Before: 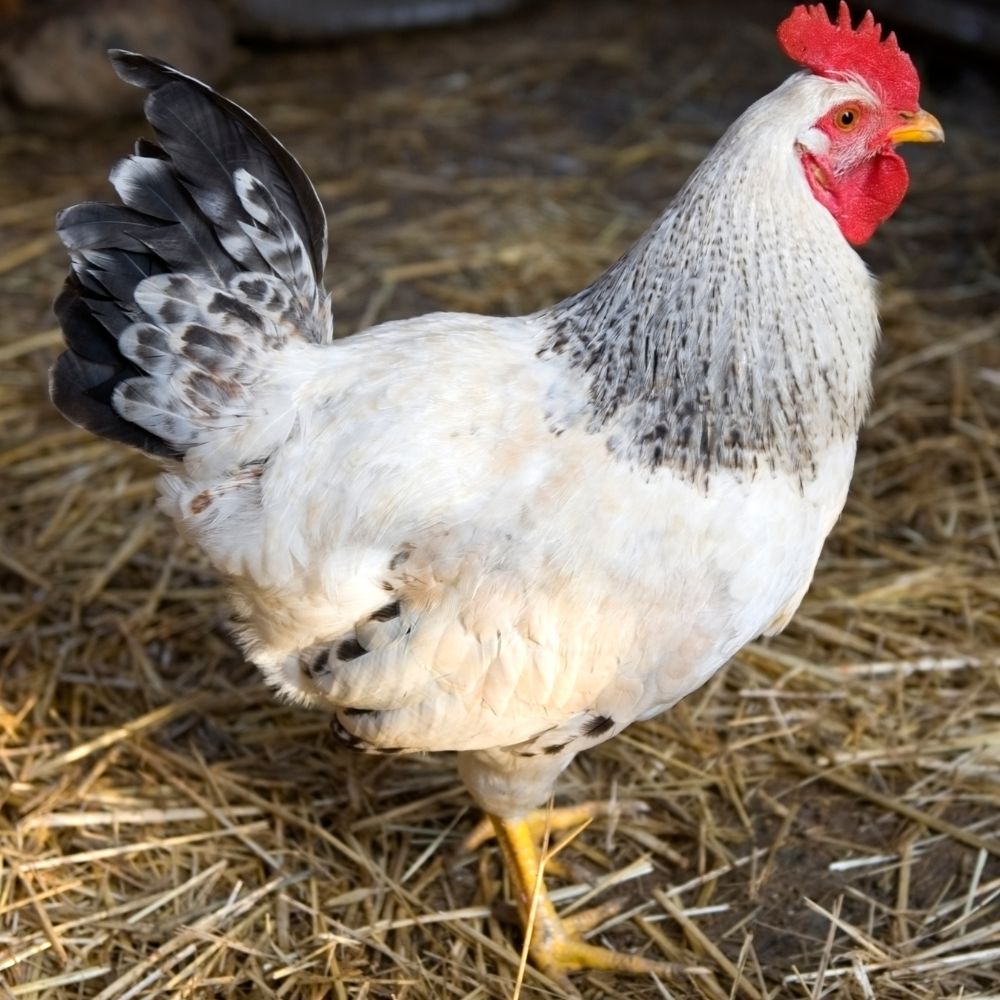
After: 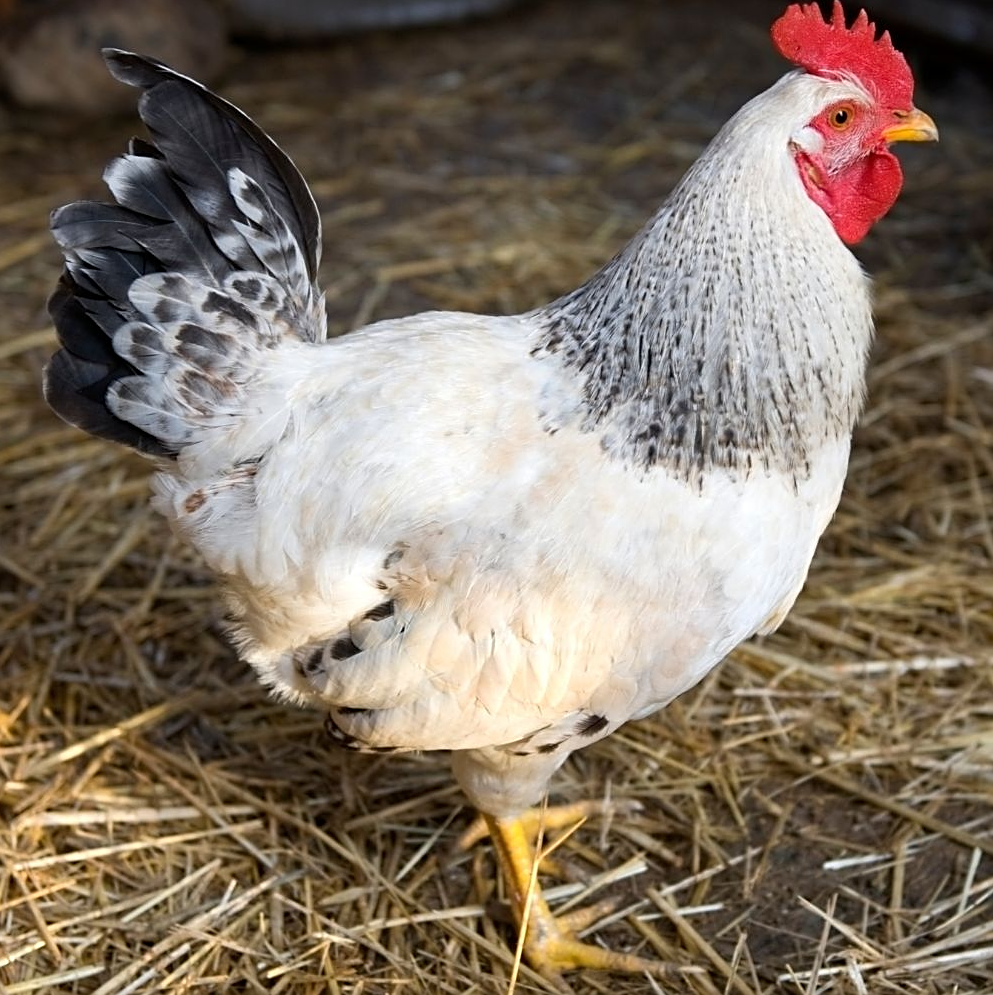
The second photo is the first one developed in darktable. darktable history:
sharpen: on, module defaults
crop and rotate: left 0.614%, top 0.179%, bottom 0.309%
